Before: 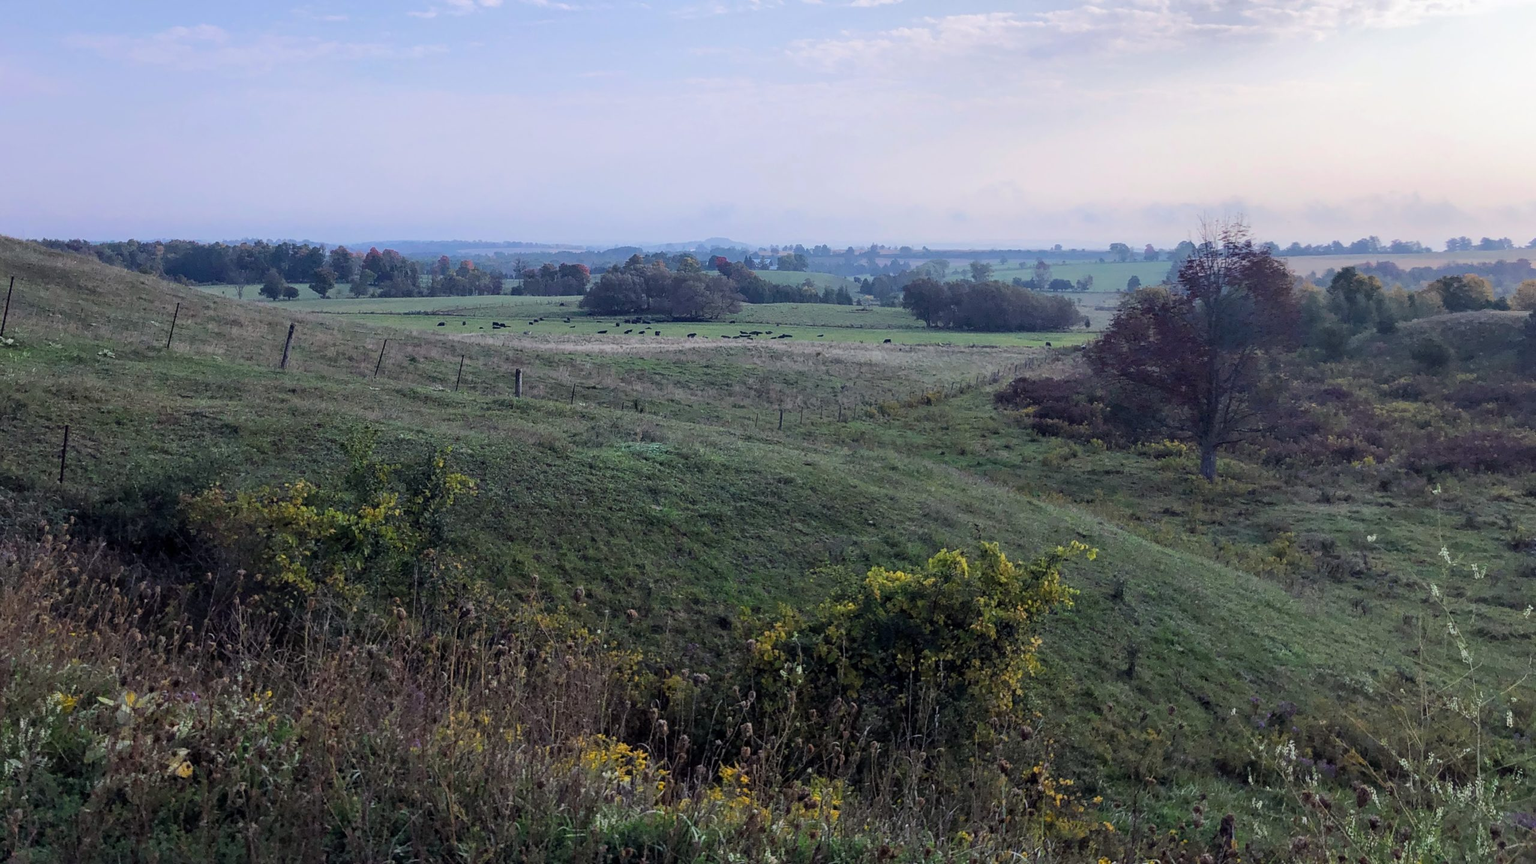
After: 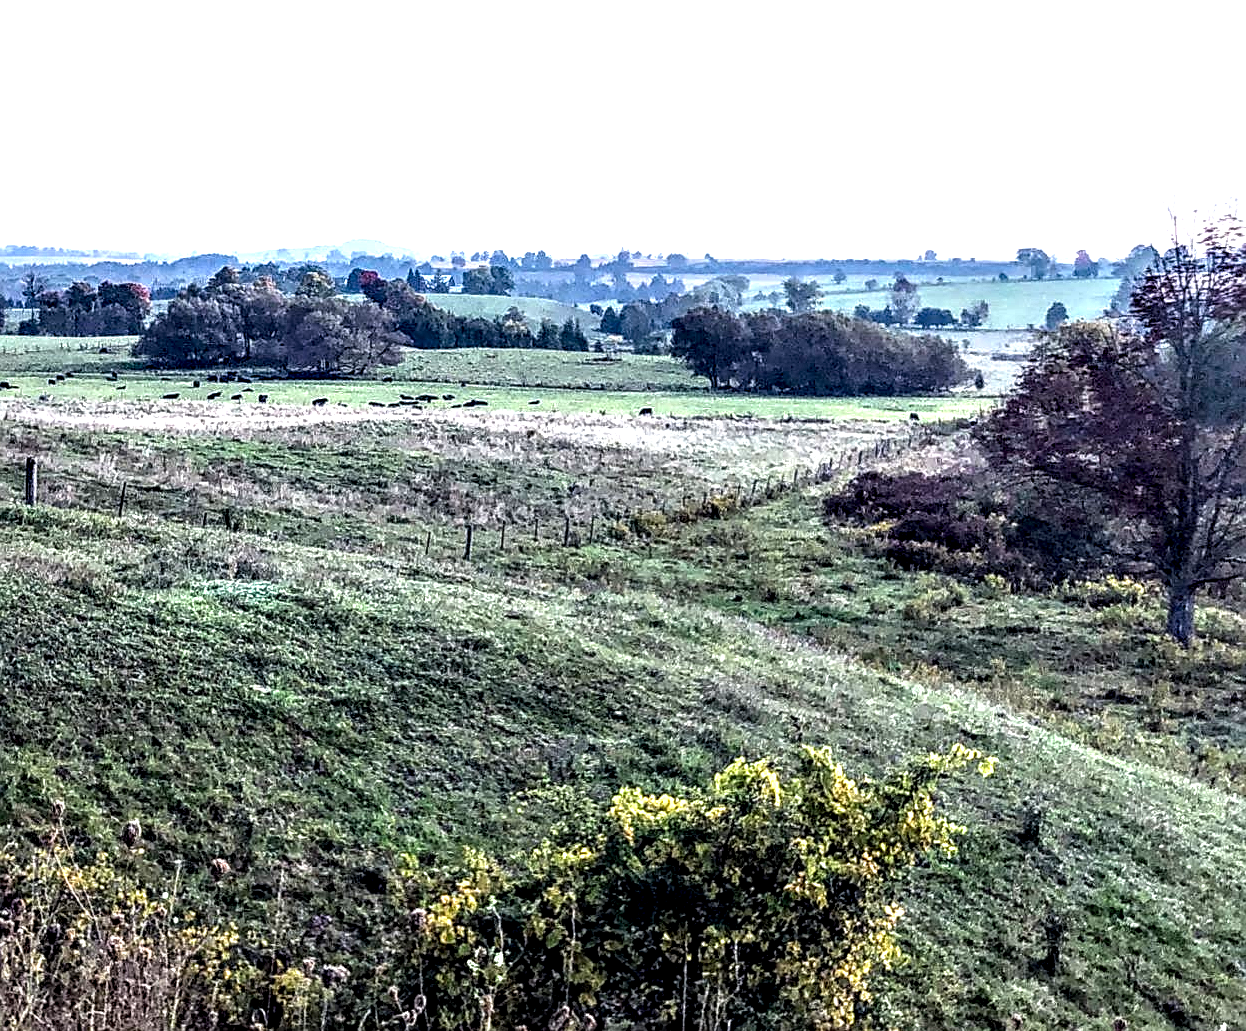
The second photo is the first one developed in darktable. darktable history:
sharpen: on, module defaults
contrast equalizer: y [[0.6 ×6], [0.55 ×6], [0 ×6], [0 ×6], [0 ×6]]
exposure: black level correction 0, exposure 1.102 EV, compensate highlight preservation false
local contrast: highlights 22%, detail 196%
crop: left 32.55%, top 10.968%, right 18.749%, bottom 17.435%
